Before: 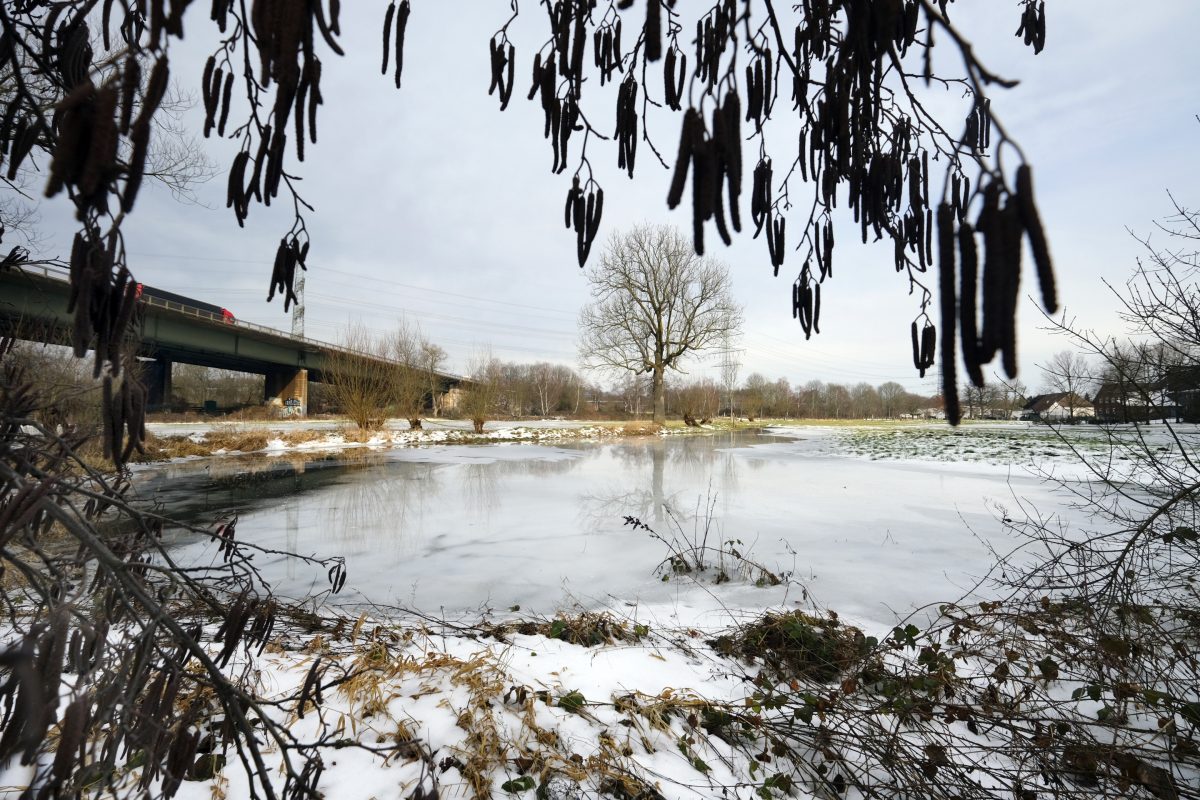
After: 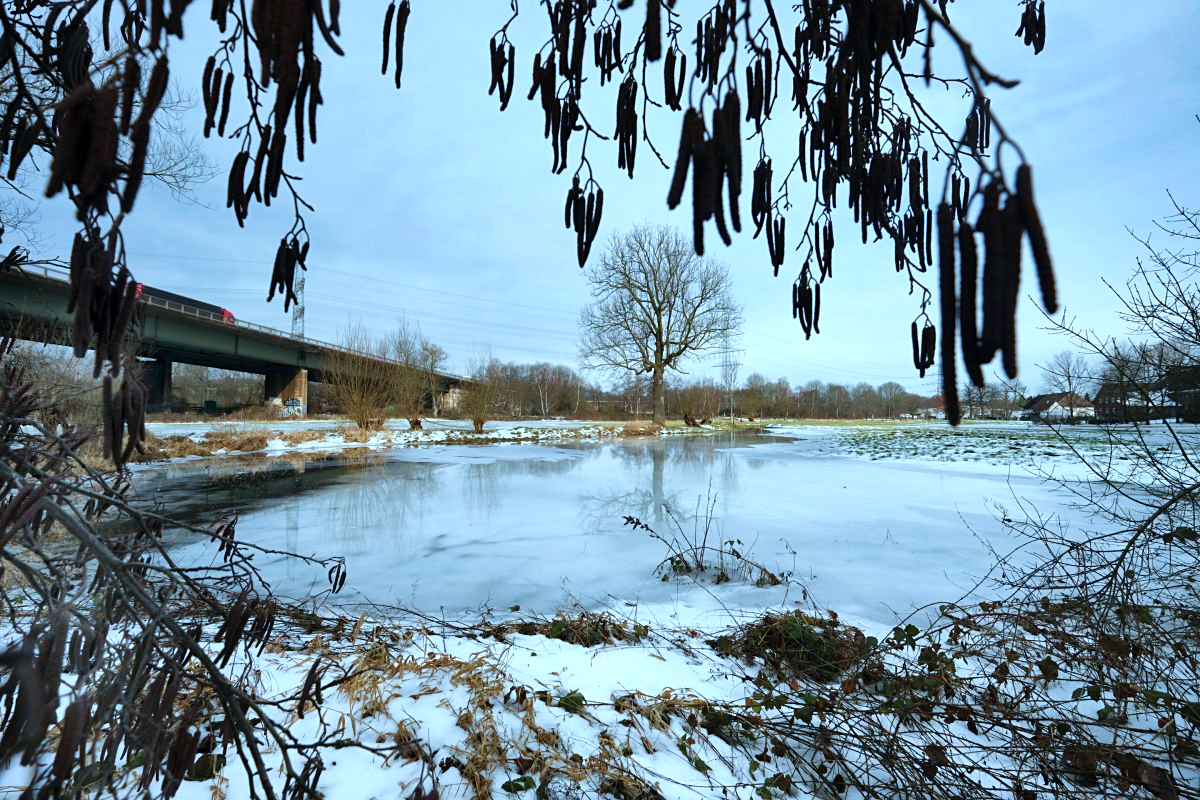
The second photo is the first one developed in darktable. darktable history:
color correction: highlights a* -9.84, highlights b* -21.92
velvia: on, module defaults
sharpen: amount 0.217
shadows and highlights: shadows 60.85, soften with gaussian
